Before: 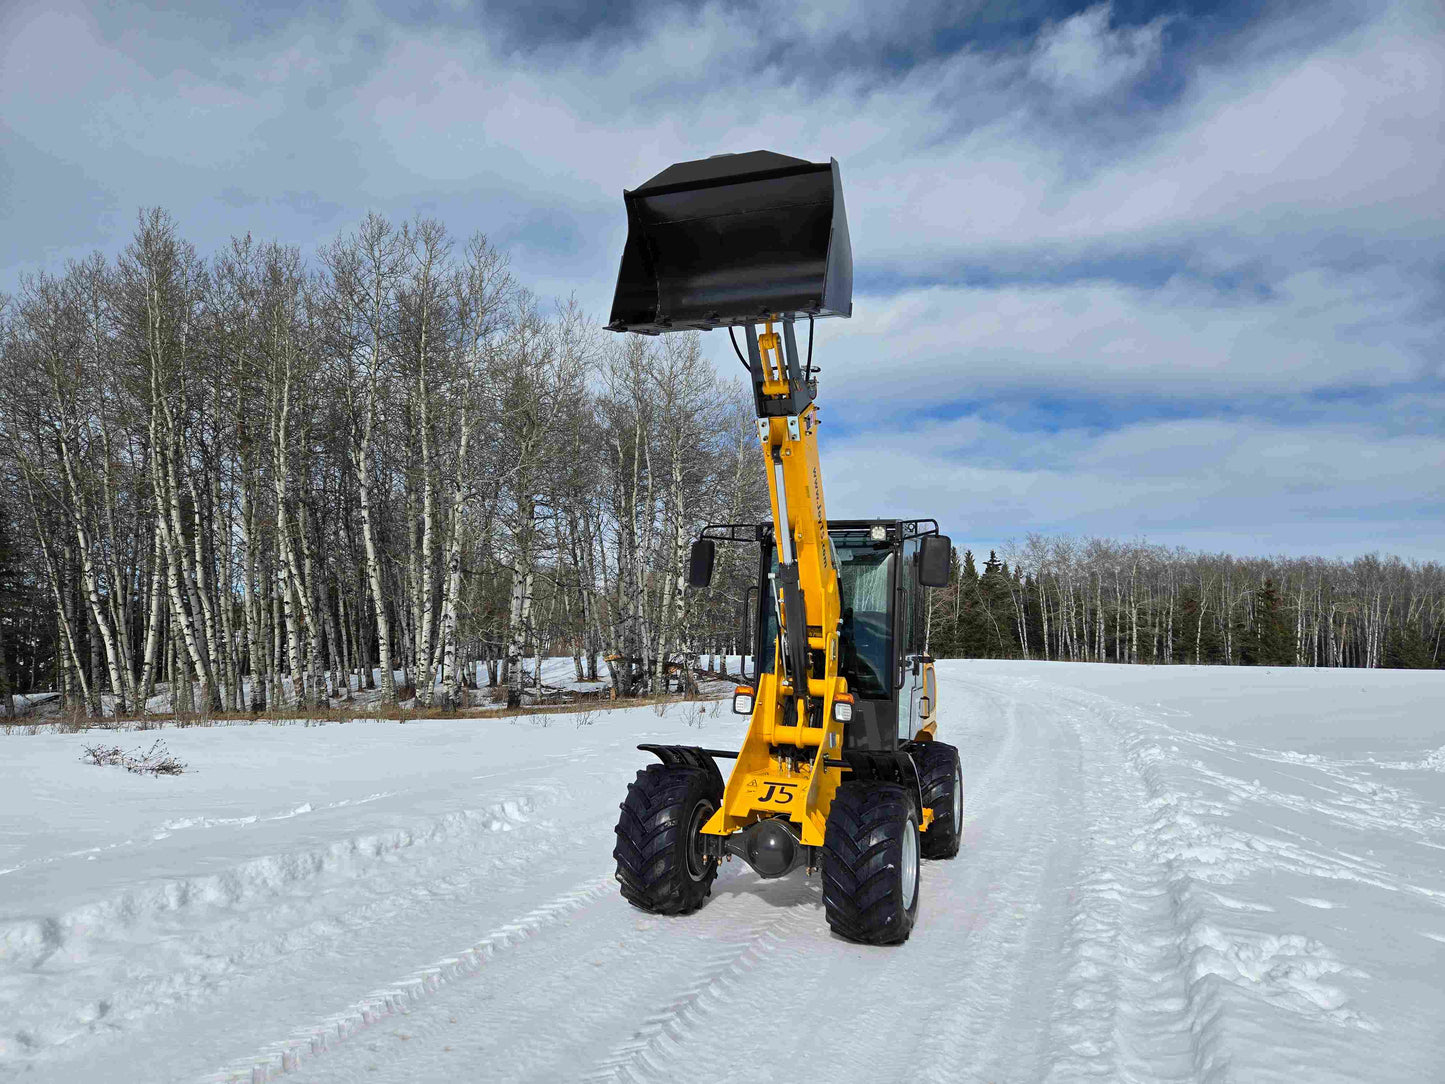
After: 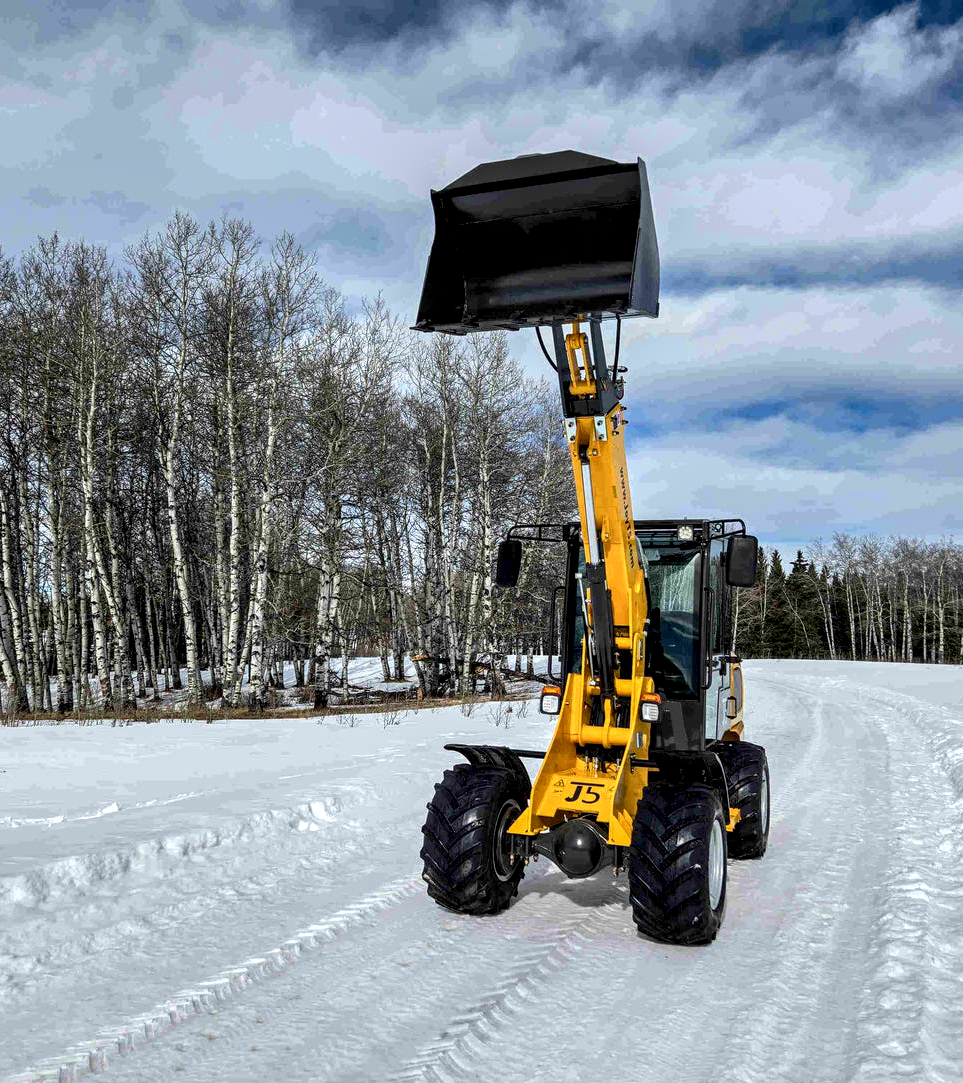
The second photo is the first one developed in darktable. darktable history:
exposure: compensate exposure bias true, compensate highlight preservation false
crop and rotate: left 13.372%, right 19.969%
local contrast: highlights 63%, shadows 53%, detail 168%, midtone range 0.521
